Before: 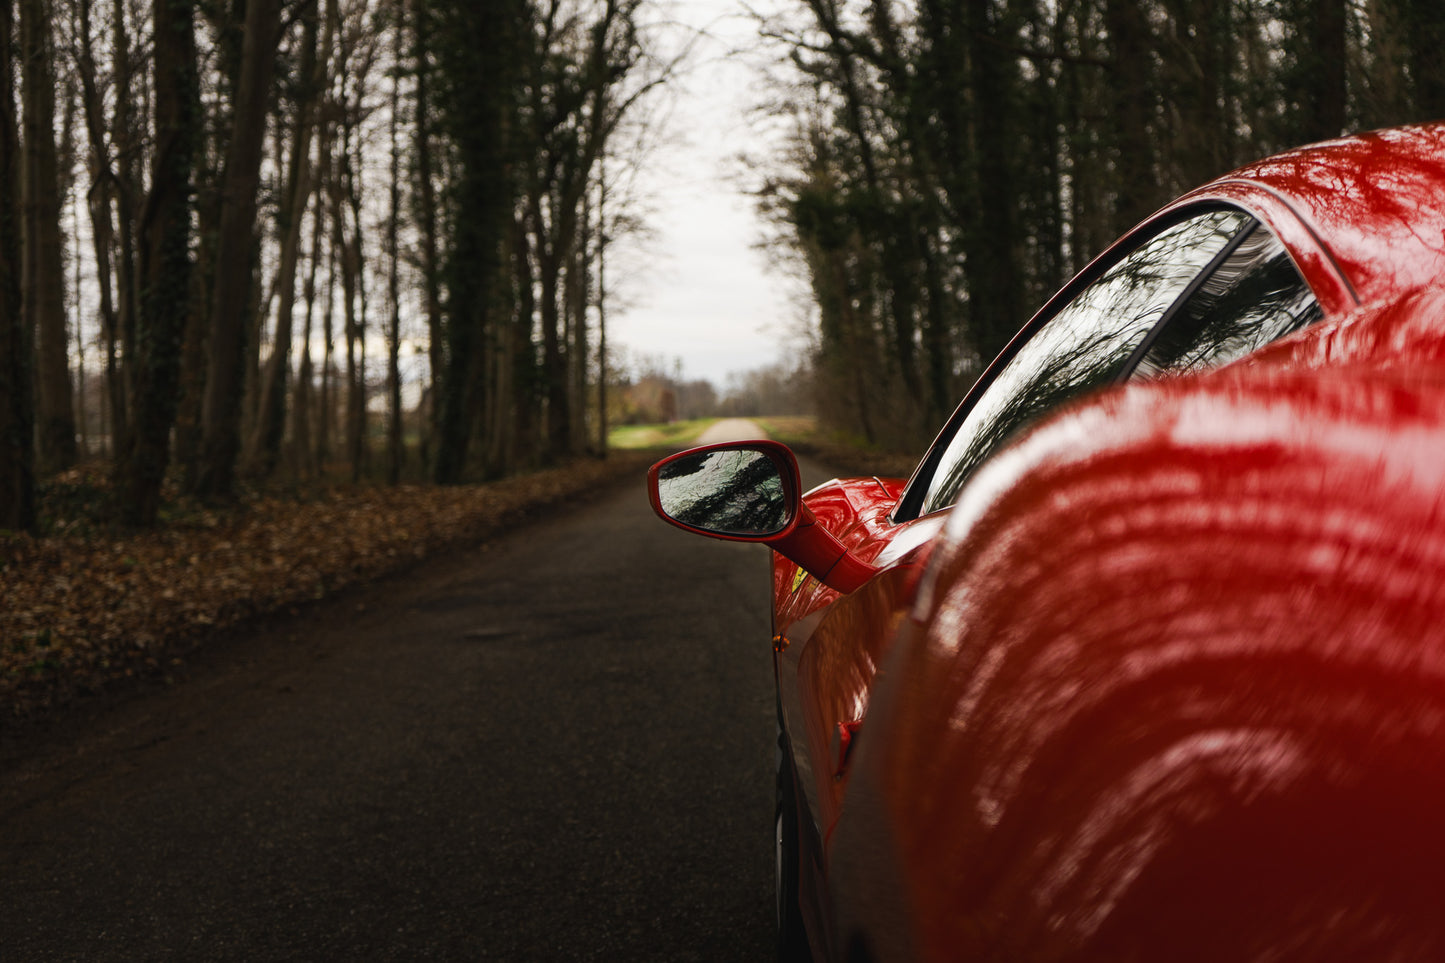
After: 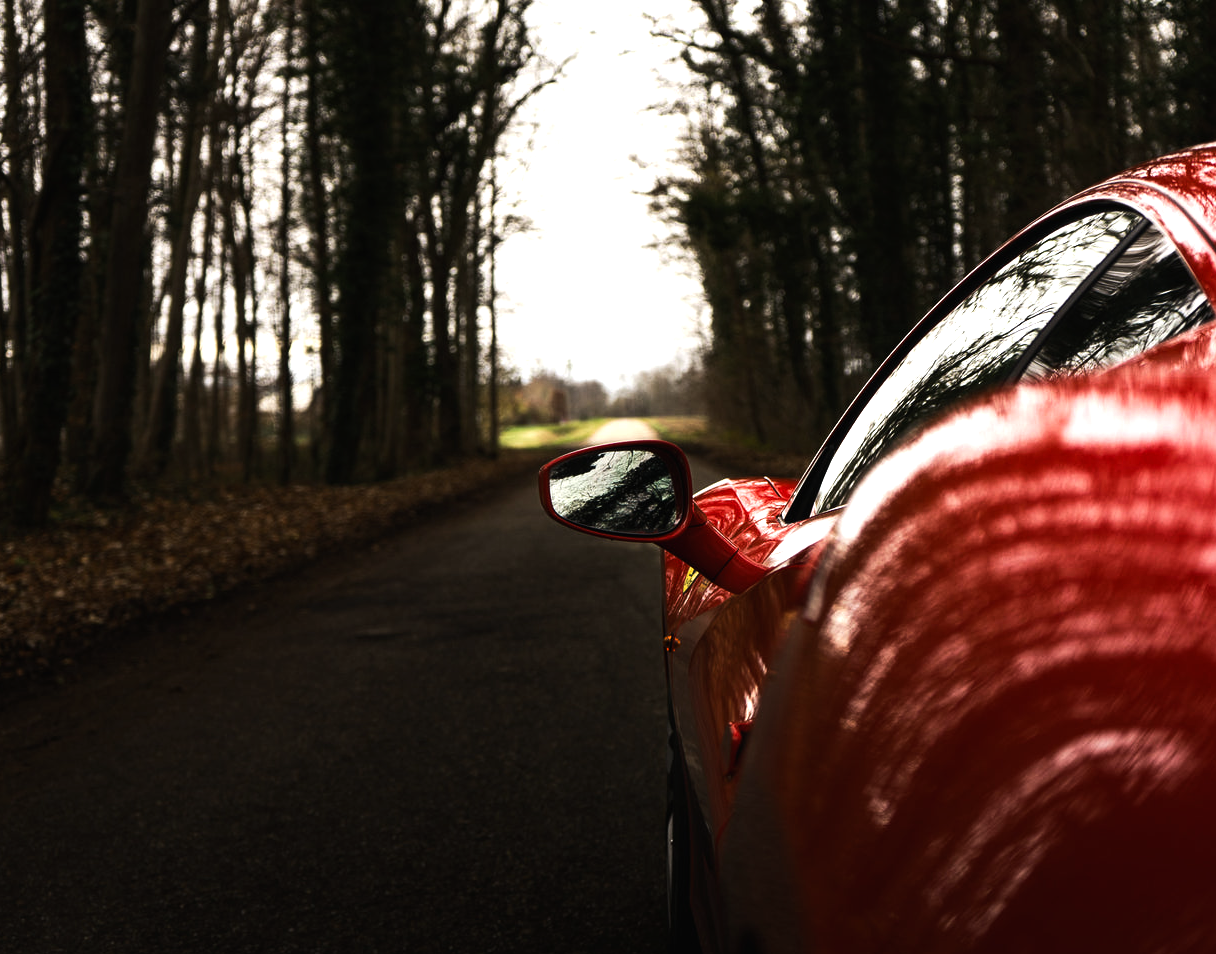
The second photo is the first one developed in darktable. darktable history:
crop: left 7.598%, right 7.873%
tone equalizer: -8 EV -1.08 EV, -7 EV -1.01 EV, -6 EV -0.867 EV, -5 EV -0.578 EV, -3 EV 0.578 EV, -2 EV 0.867 EV, -1 EV 1.01 EV, +0 EV 1.08 EV, edges refinement/feathering 500, mask exposure compensation -1.57 EV, preserve details no
